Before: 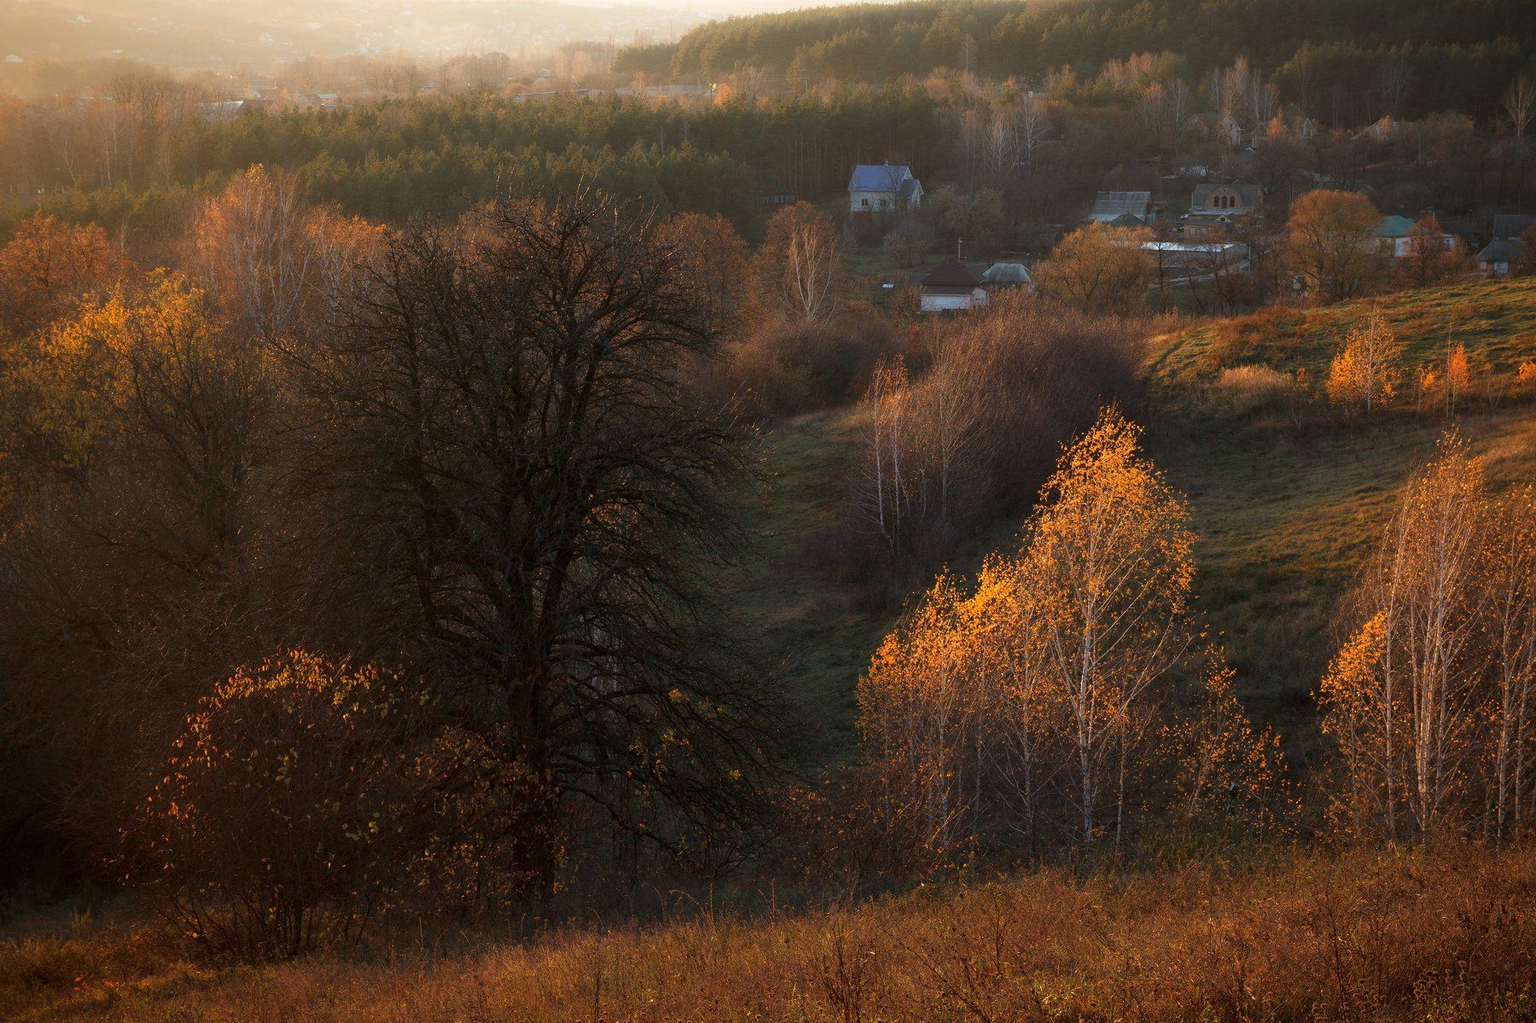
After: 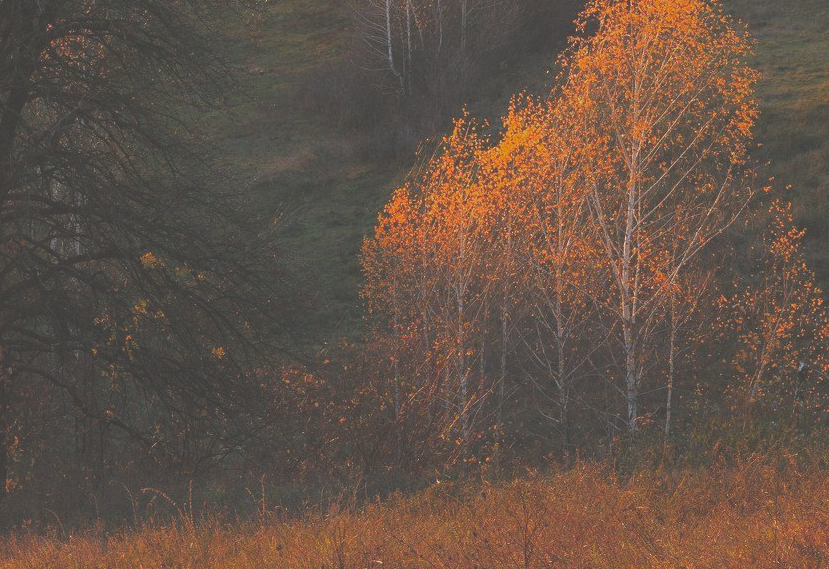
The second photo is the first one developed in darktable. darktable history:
levels: levels [0.093, 0.434, 0.988]
crop: left 35.77%, top 46.323%, right 18.136%, bottom 6.143%
exposure: black level correction -0.035, exposure -0.498 EV, compensate highlight preservation false
color zones: curves: ch0 [(0.203, 0.433) (0.607, 0.517) (0.697, 0.696) (0.705, 0.897)]
